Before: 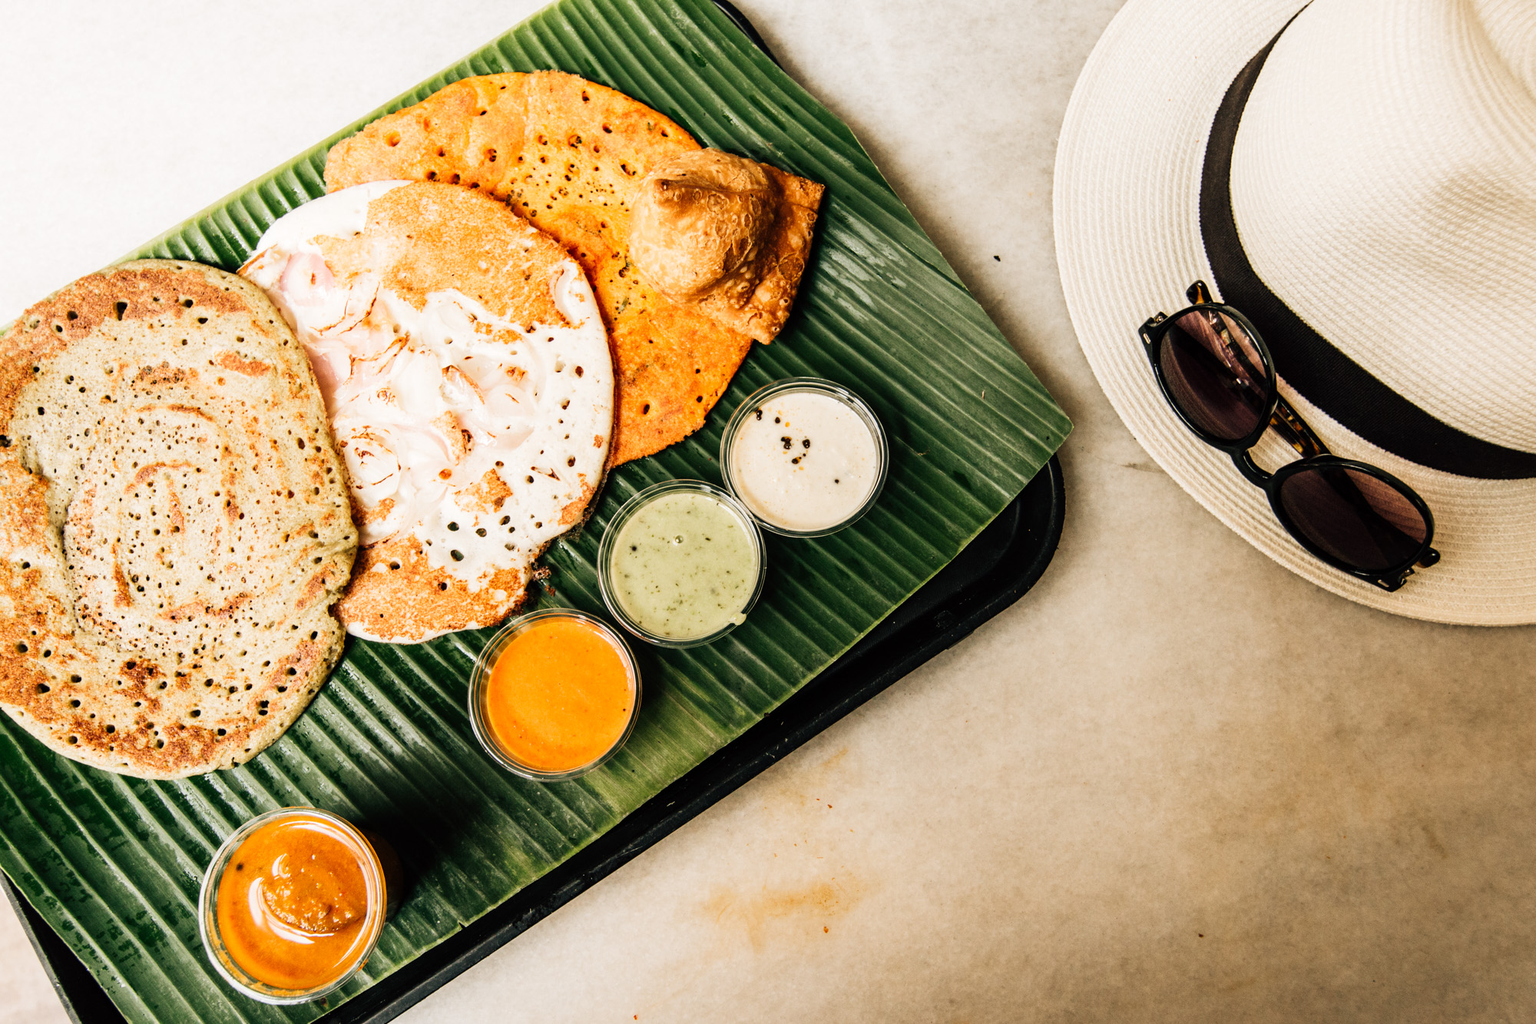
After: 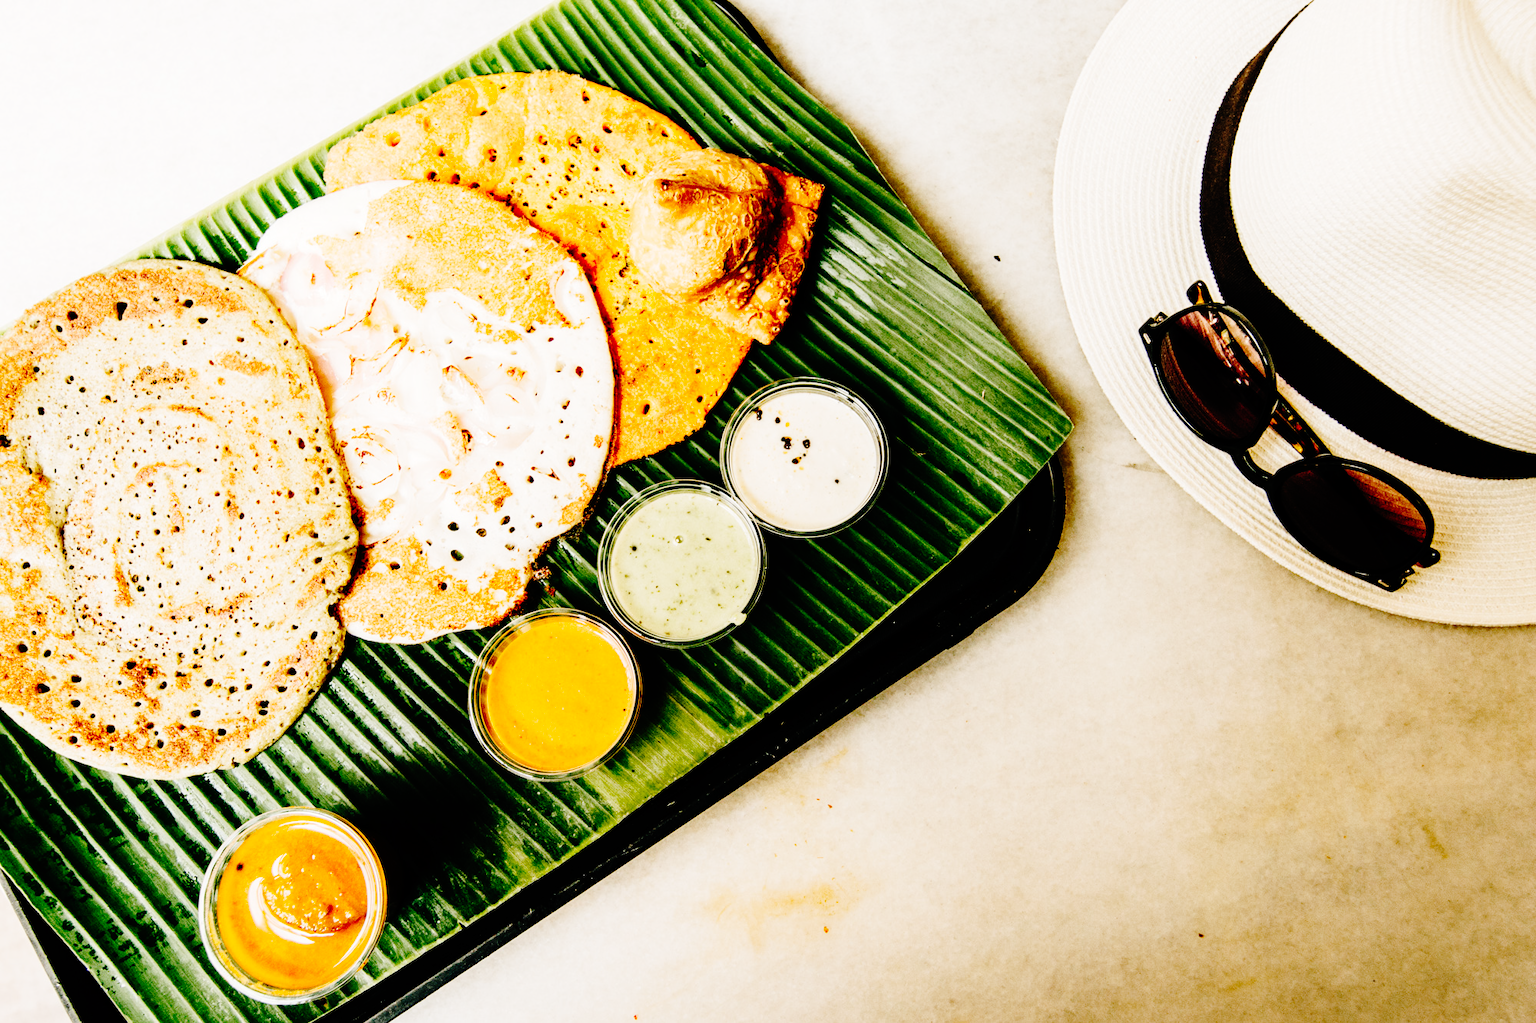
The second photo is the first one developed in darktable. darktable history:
base curve: curves: ch0 [(0, 0) (0.036, 0.01) (0.123, 0.254) (0.258, 0.504) (0.507, 0.748) (1, 1)], preserve colors none
